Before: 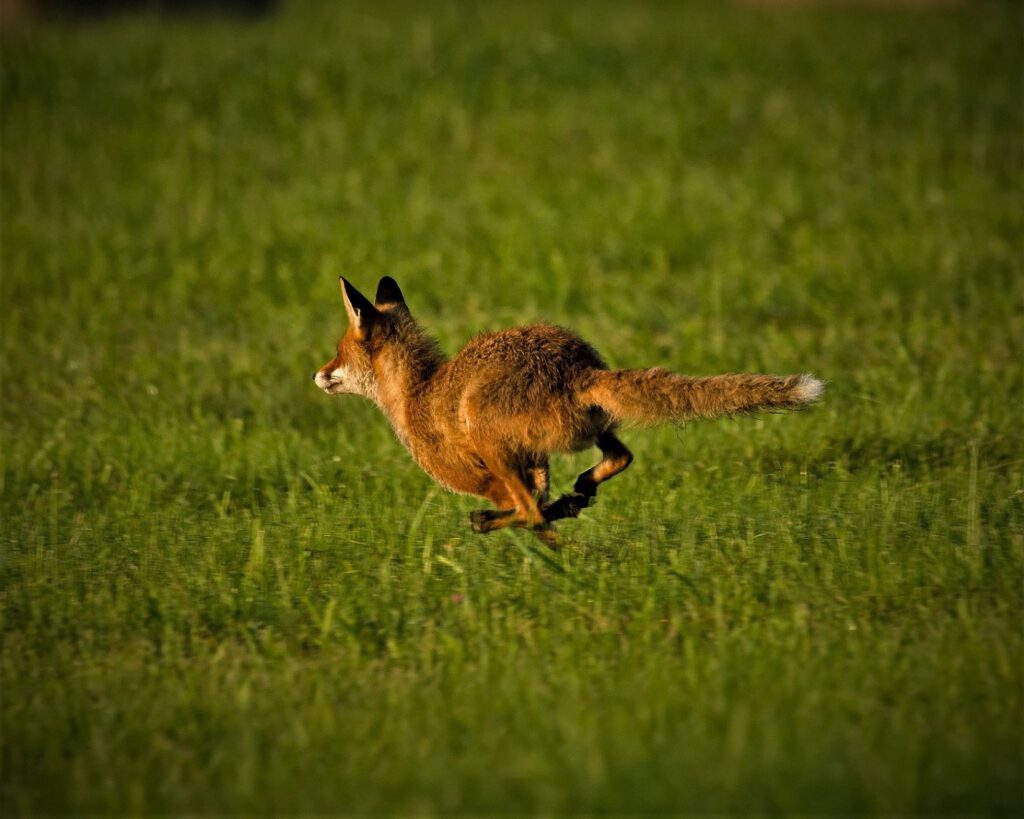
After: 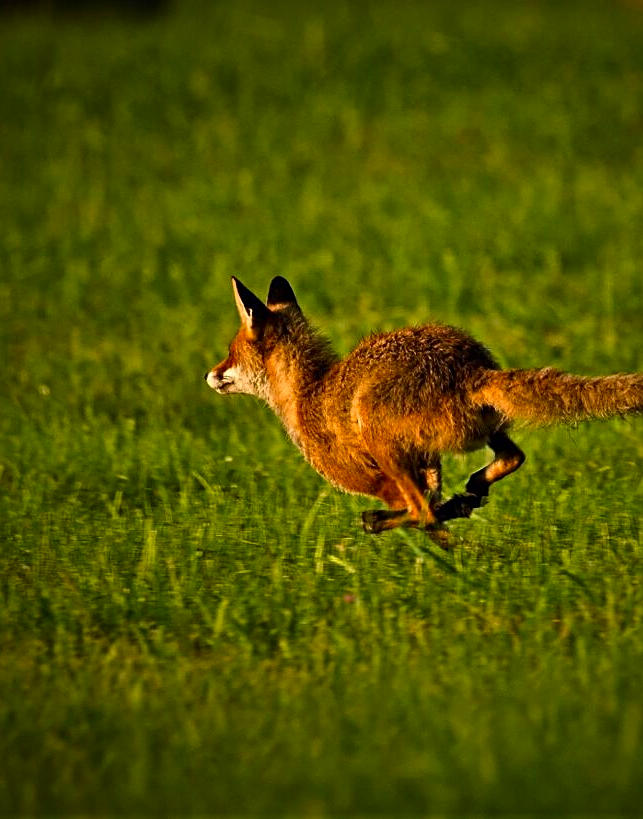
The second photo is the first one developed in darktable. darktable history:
white balance: red 1.004, blue 1.024
crop: left 10.644%, right 26.528%
sharpen: on, module defaults
contrast brightness saturation: contrast 0.18, saturation 0.3
